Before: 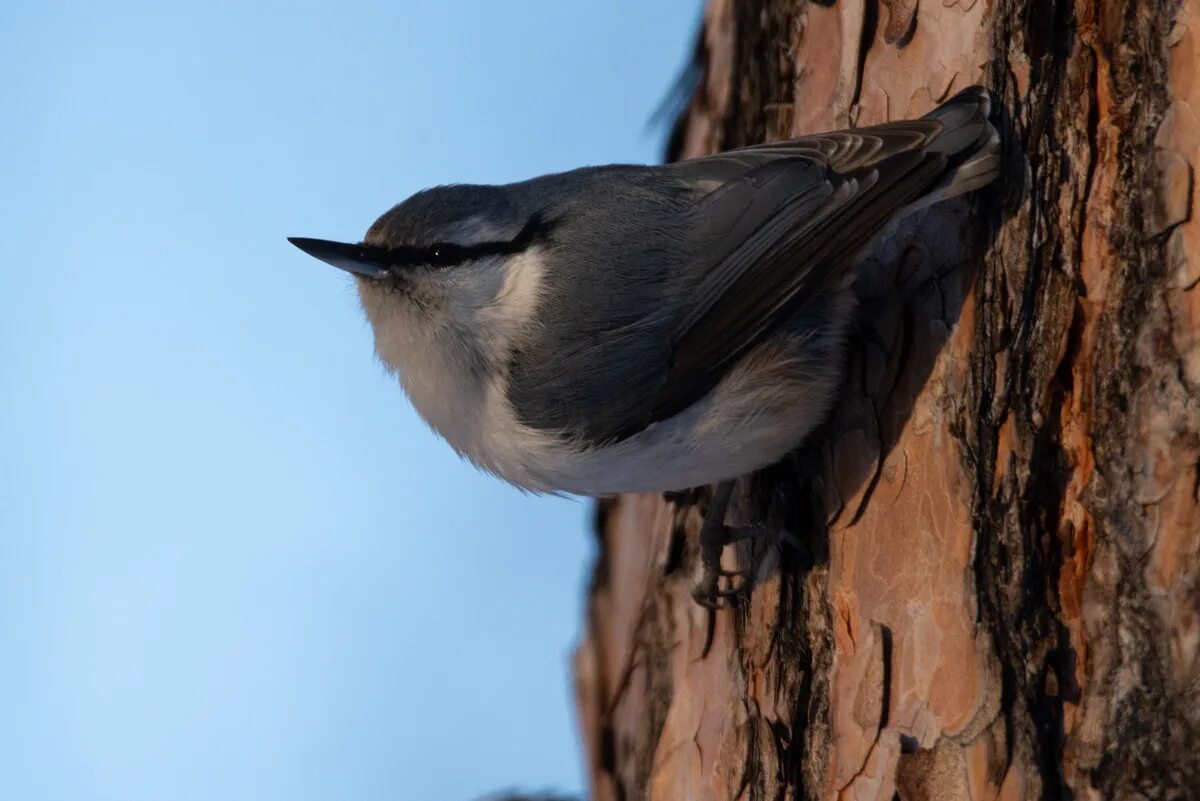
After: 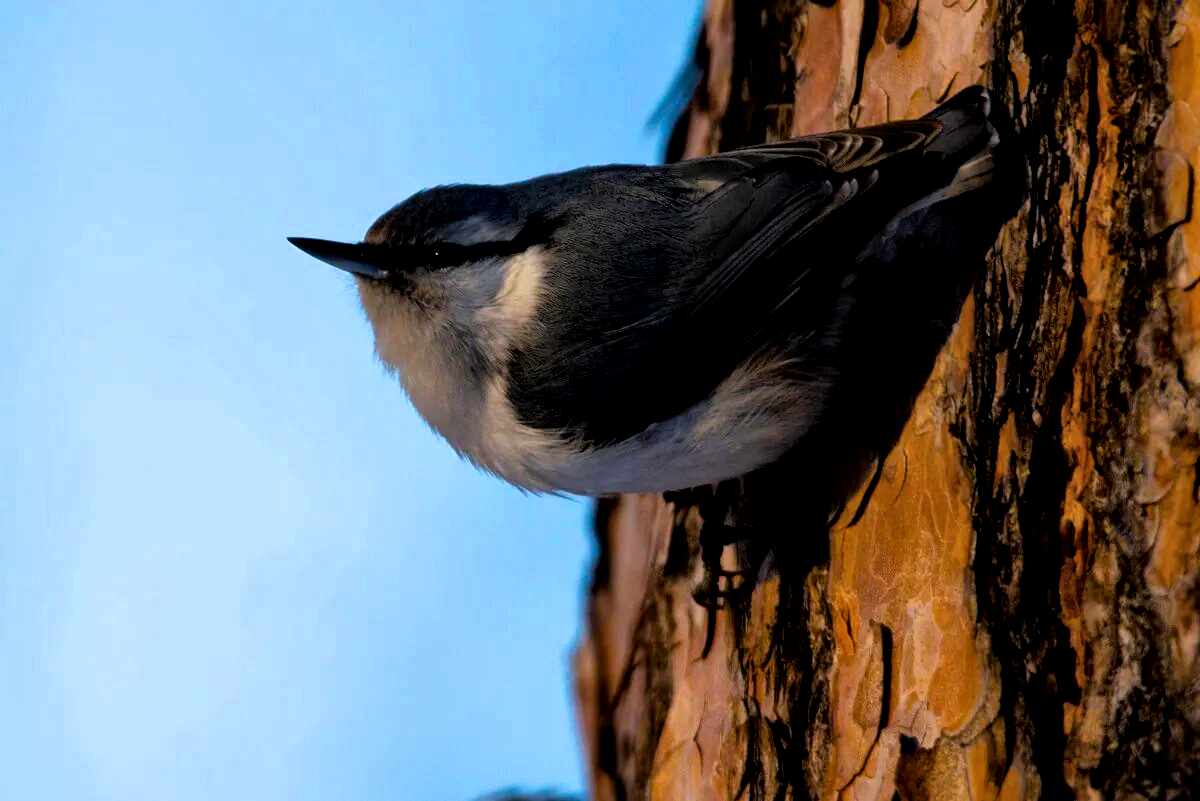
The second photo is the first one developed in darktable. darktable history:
local contrast: mode bilateral grid, contrast 20, coarseness 51, detail 162%, midtone range 0.2
filmic rgb: black relative exposure -5.75 EV, white relative exposure 3.4 EV, hardness 3.66, color science v6 (2022)
color balance rgb: perceptual saturation grading › global saturation 36.536%, perceptual saturation grading › shadows 34.848%, perceptual brilliance grading › global brilliance 20.149%, perceptual brilliance grading › shadows -39.888%, global vibrance 24.621%
